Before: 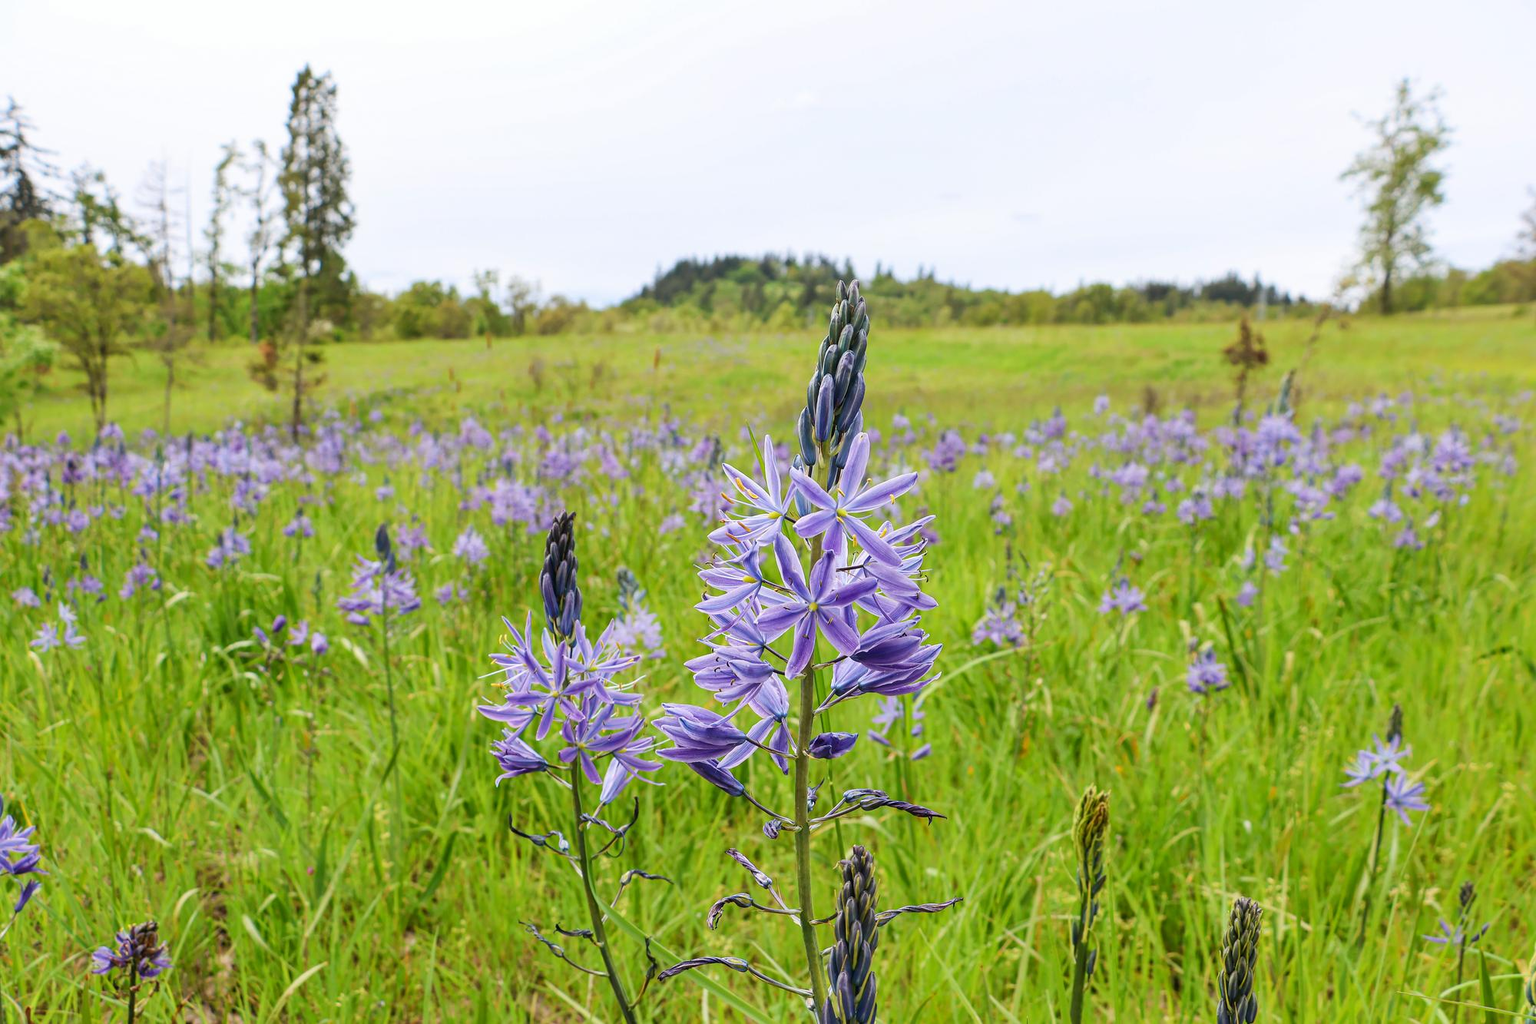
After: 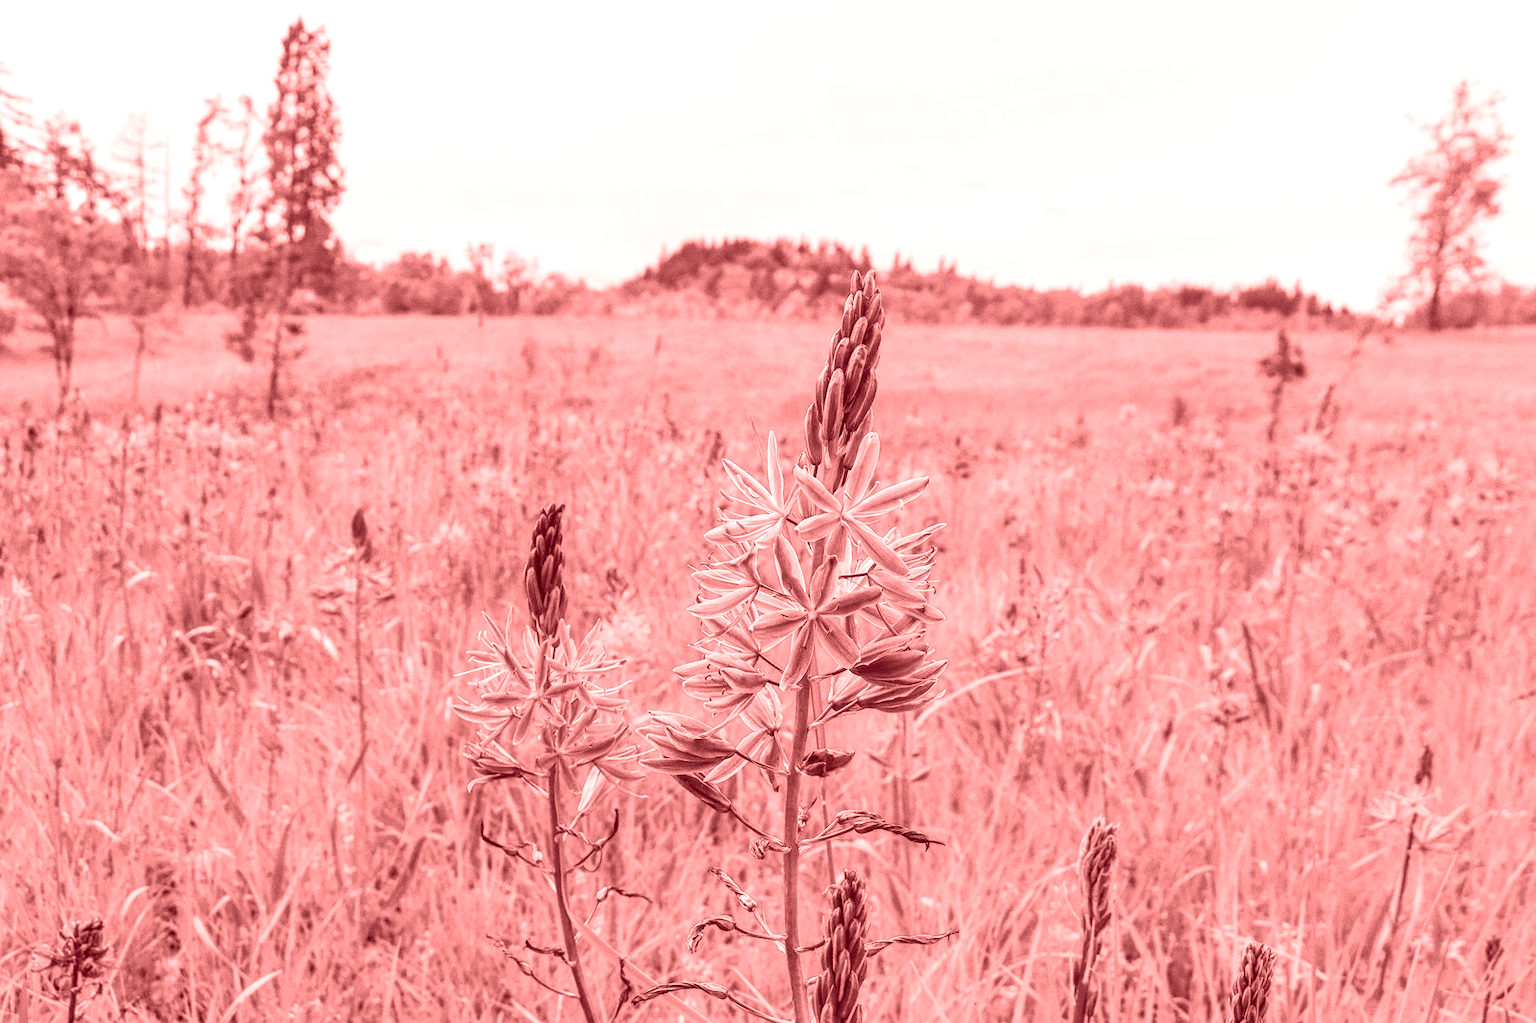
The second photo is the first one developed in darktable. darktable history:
local contrast: on, module defaults
colorize: saturation 60%, source mix 100%
crop and rotate: angle -2.38°
grain: on, module defaults
